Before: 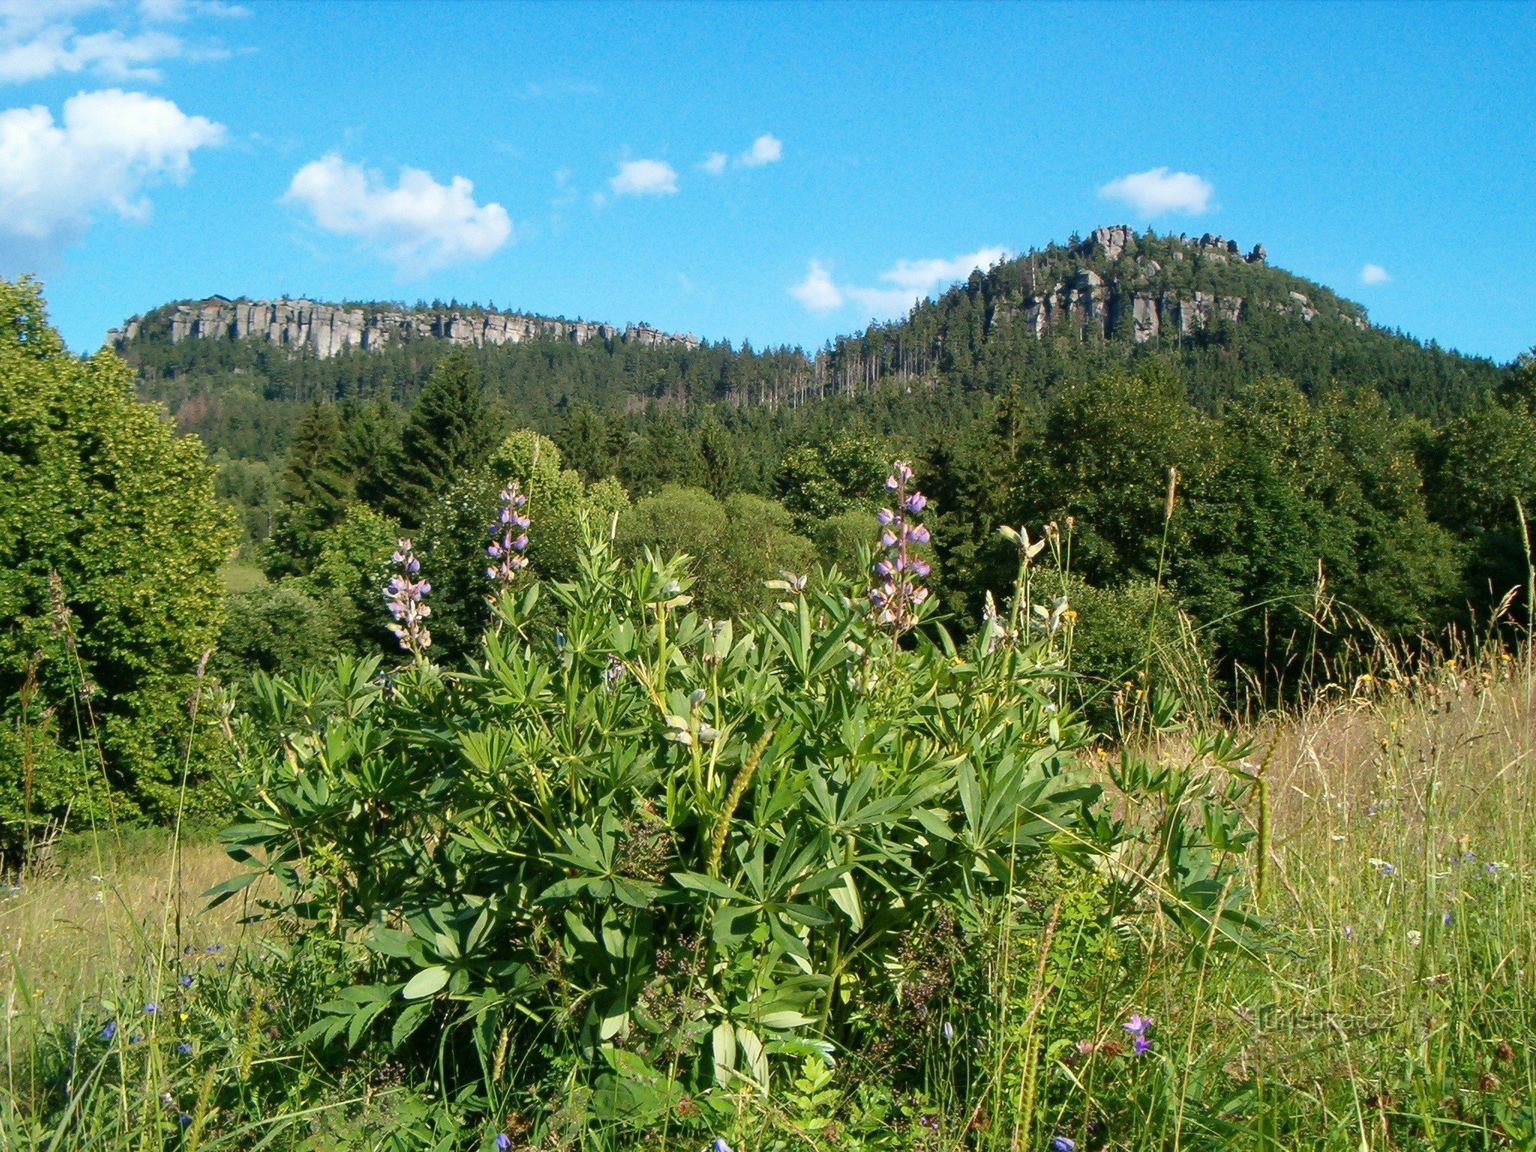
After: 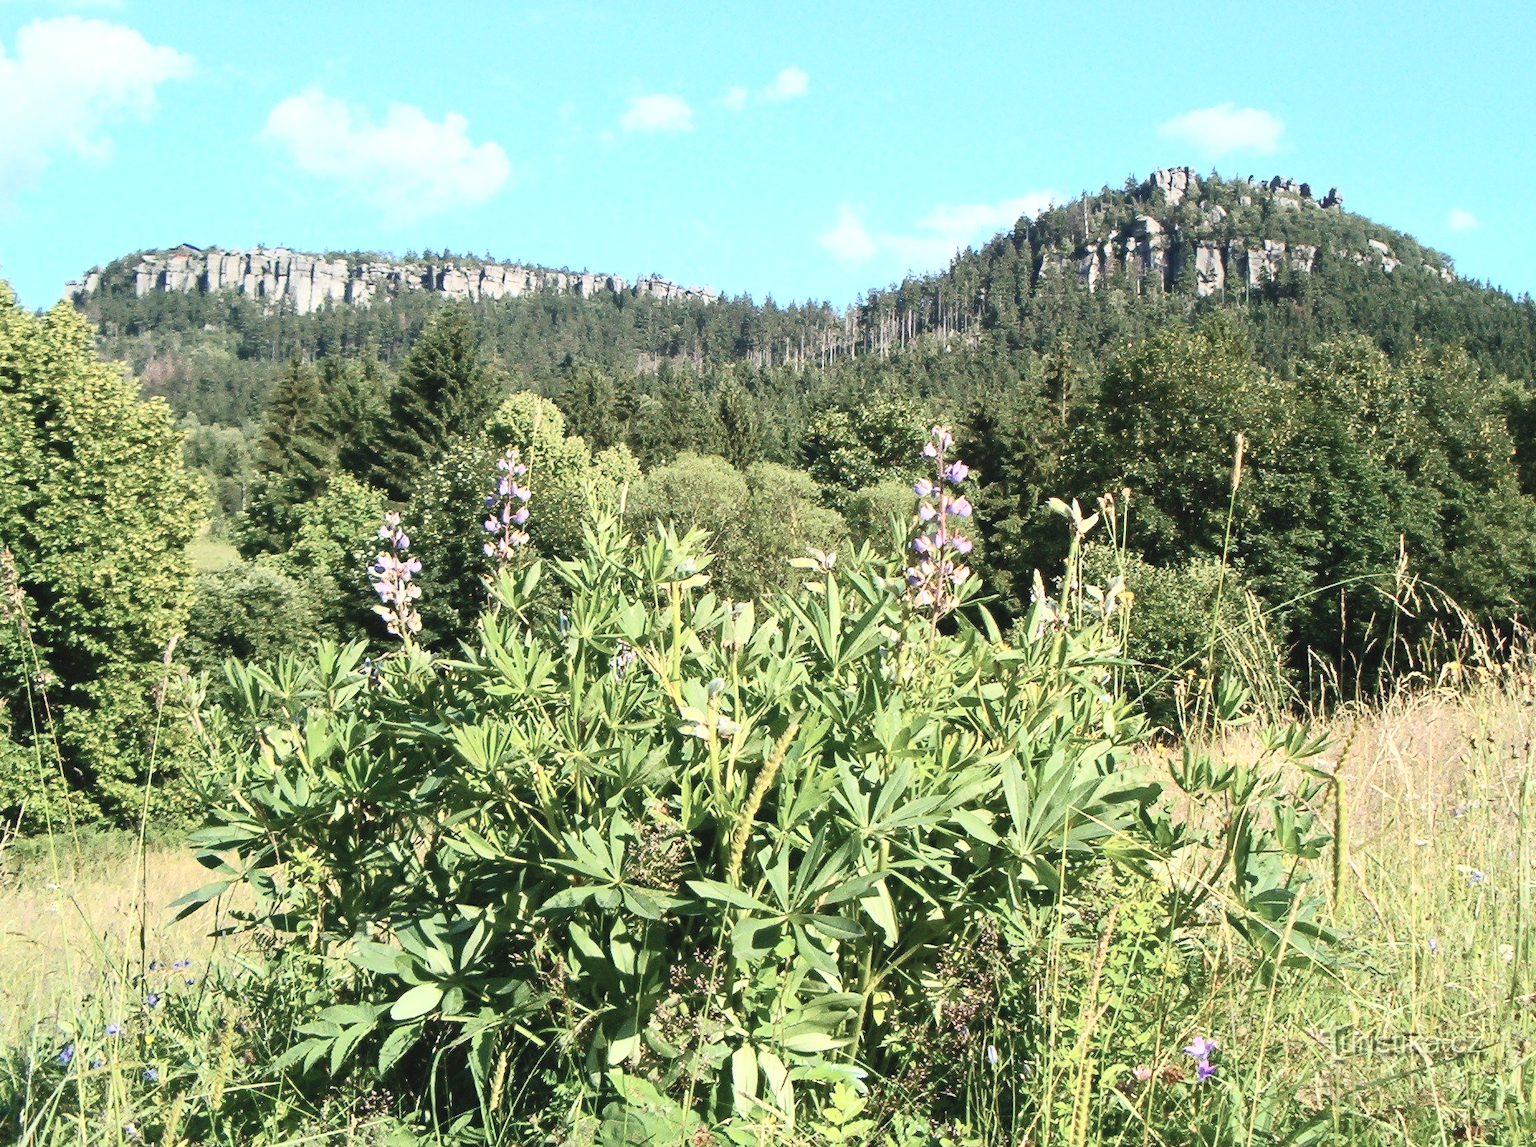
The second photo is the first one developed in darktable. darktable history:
crop: left 3.176%, top 6.498%, right 6.136%, bottom 3.17%
contrast brightness saturation: contrast 0.448, brightness 0.554, saturation -0.198
